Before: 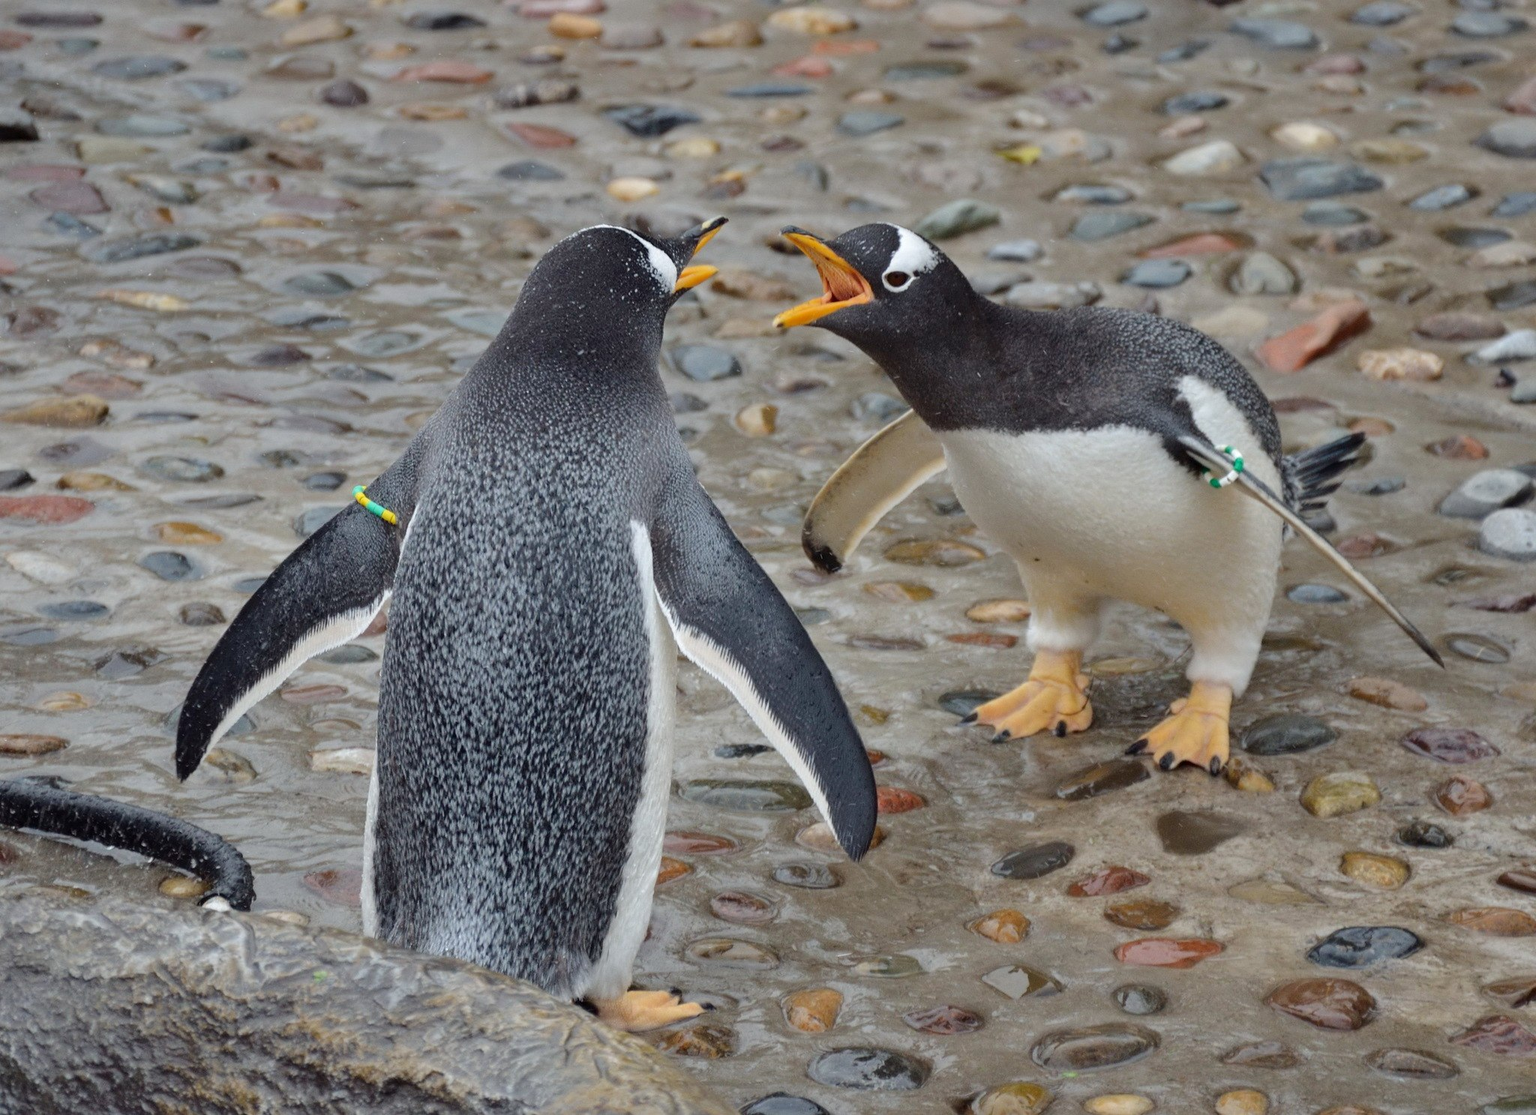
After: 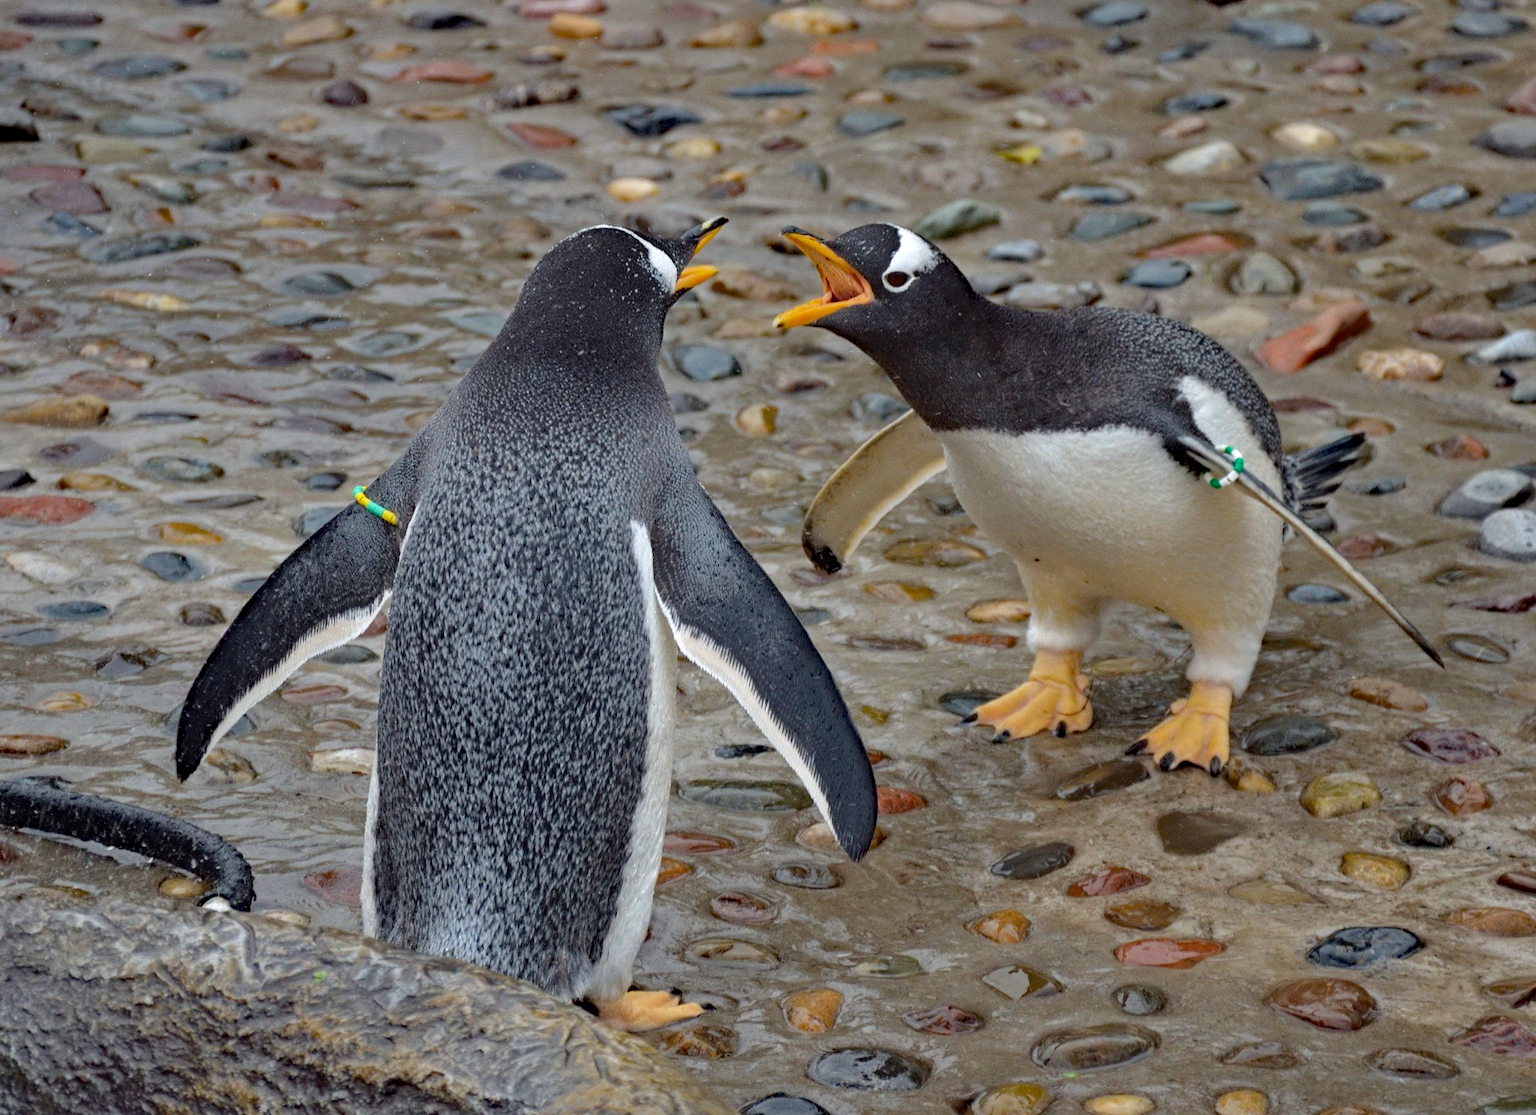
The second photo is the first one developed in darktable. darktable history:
haze removal: strength 0.4, distance 0.22, compatibility mode true, adaptive false
white balance: emerald 1
